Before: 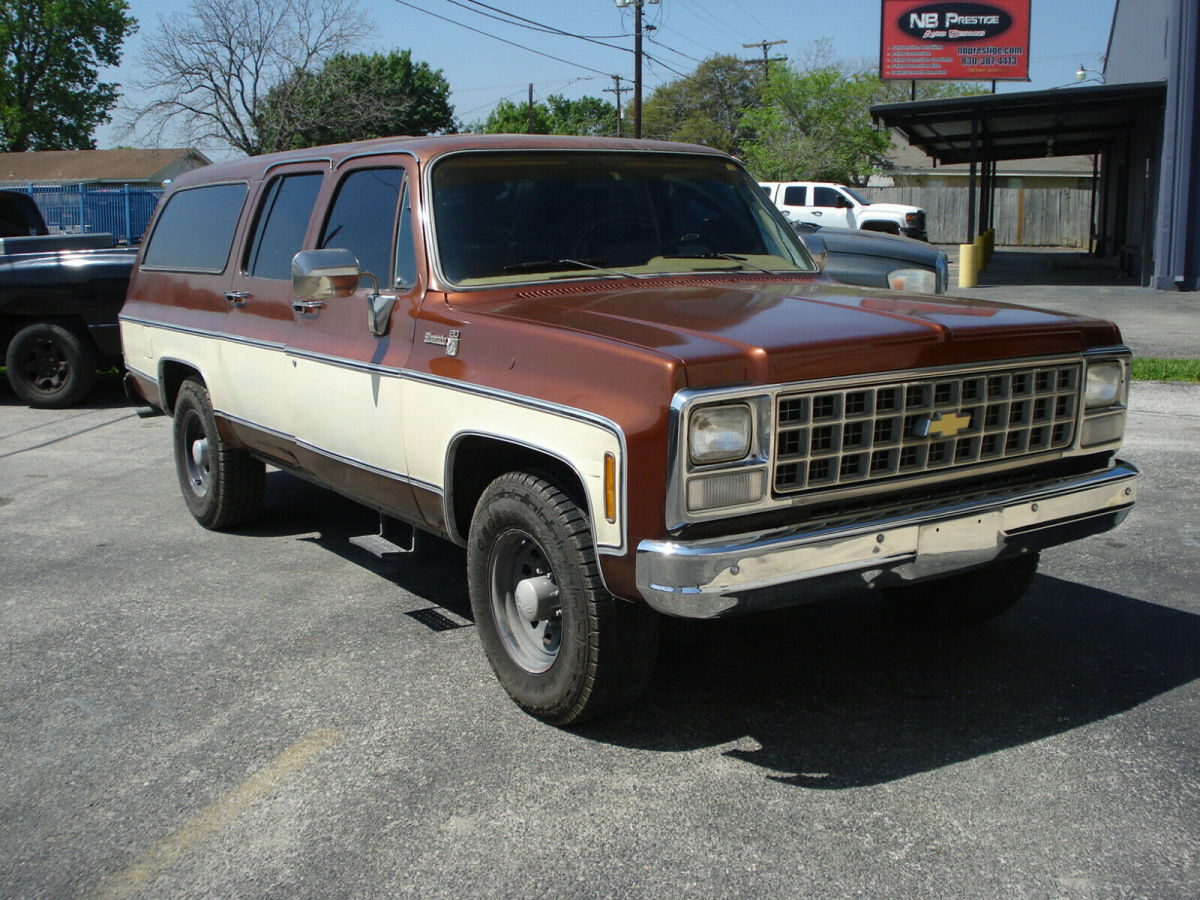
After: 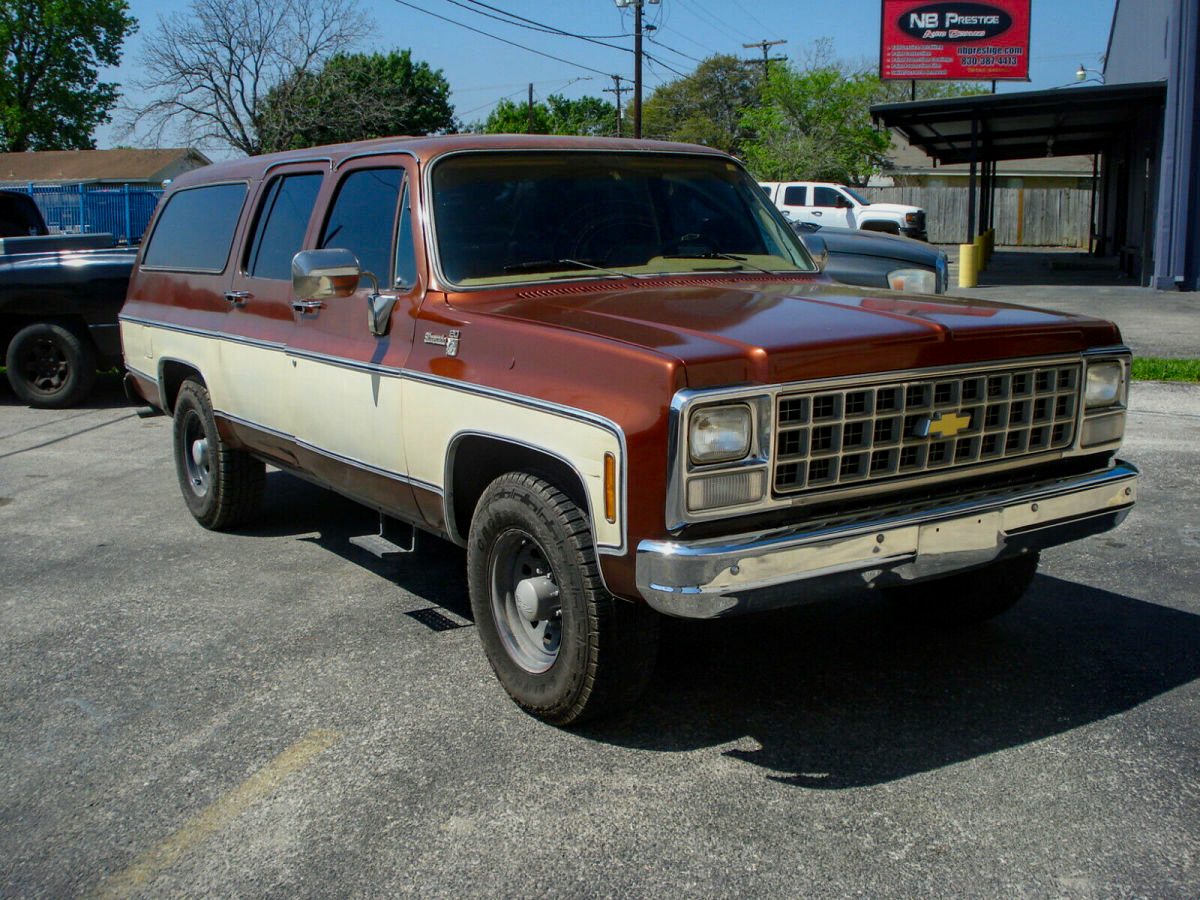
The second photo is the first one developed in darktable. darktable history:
exposure: exposure -0.255 EV, compensate highlight preservation false
contrast brightness saturation: brightness -0.017, saturation 0.367
local contrast: on, module defaults
